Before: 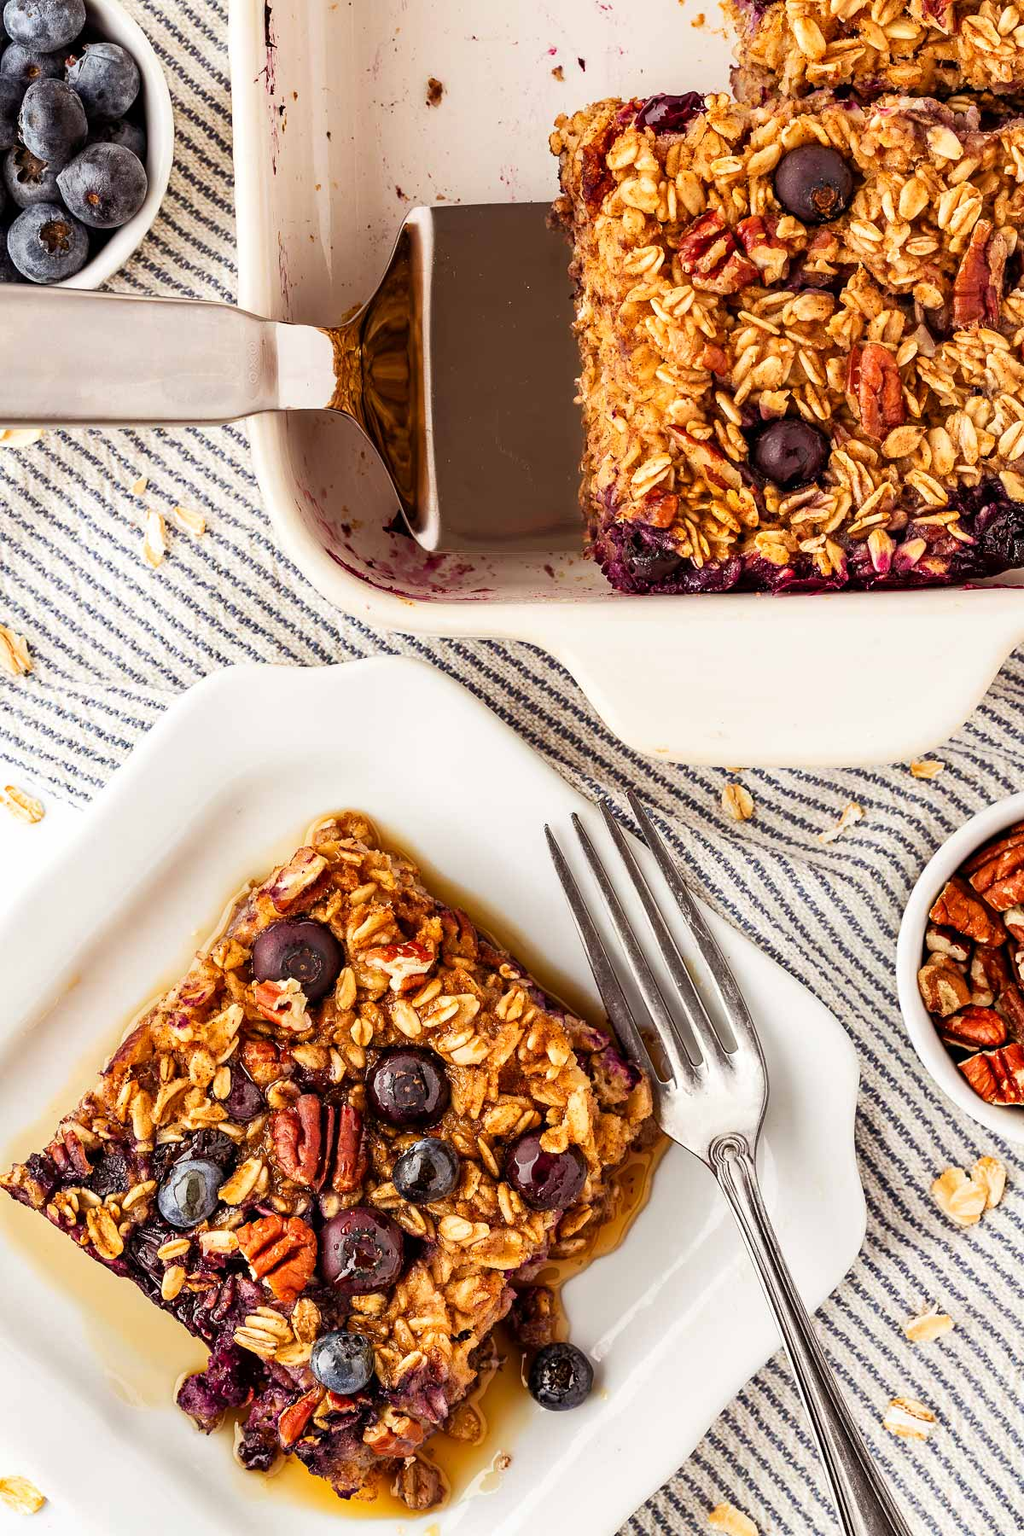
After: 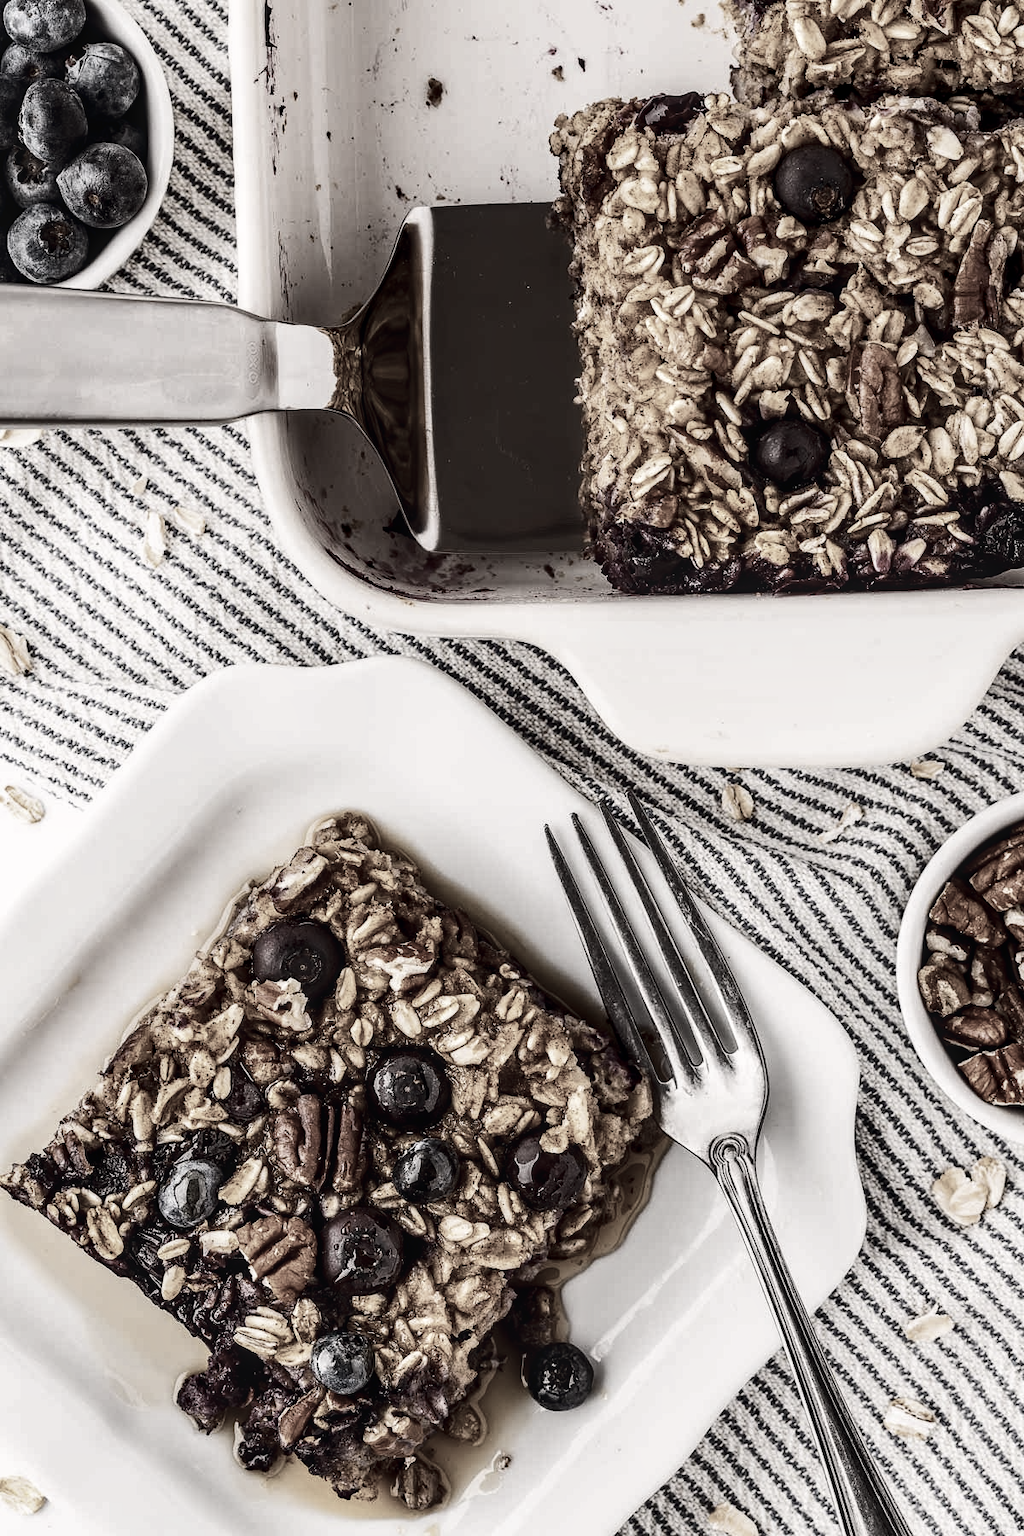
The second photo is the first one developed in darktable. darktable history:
color balance rgb: highlights gain › chroma 0.968%, highlights gain › hue 28.67°, global offset › chroma 0.069%, global offset › hue 253.72°, perceptual saturation grading › global saturation 30.977%
contrast brightness saturation: contrast 0.193, brightness -0.235, saturation 0.106
local contrast: on, module defaults
color correction: highlights b* 0.027, saturation 0.148
